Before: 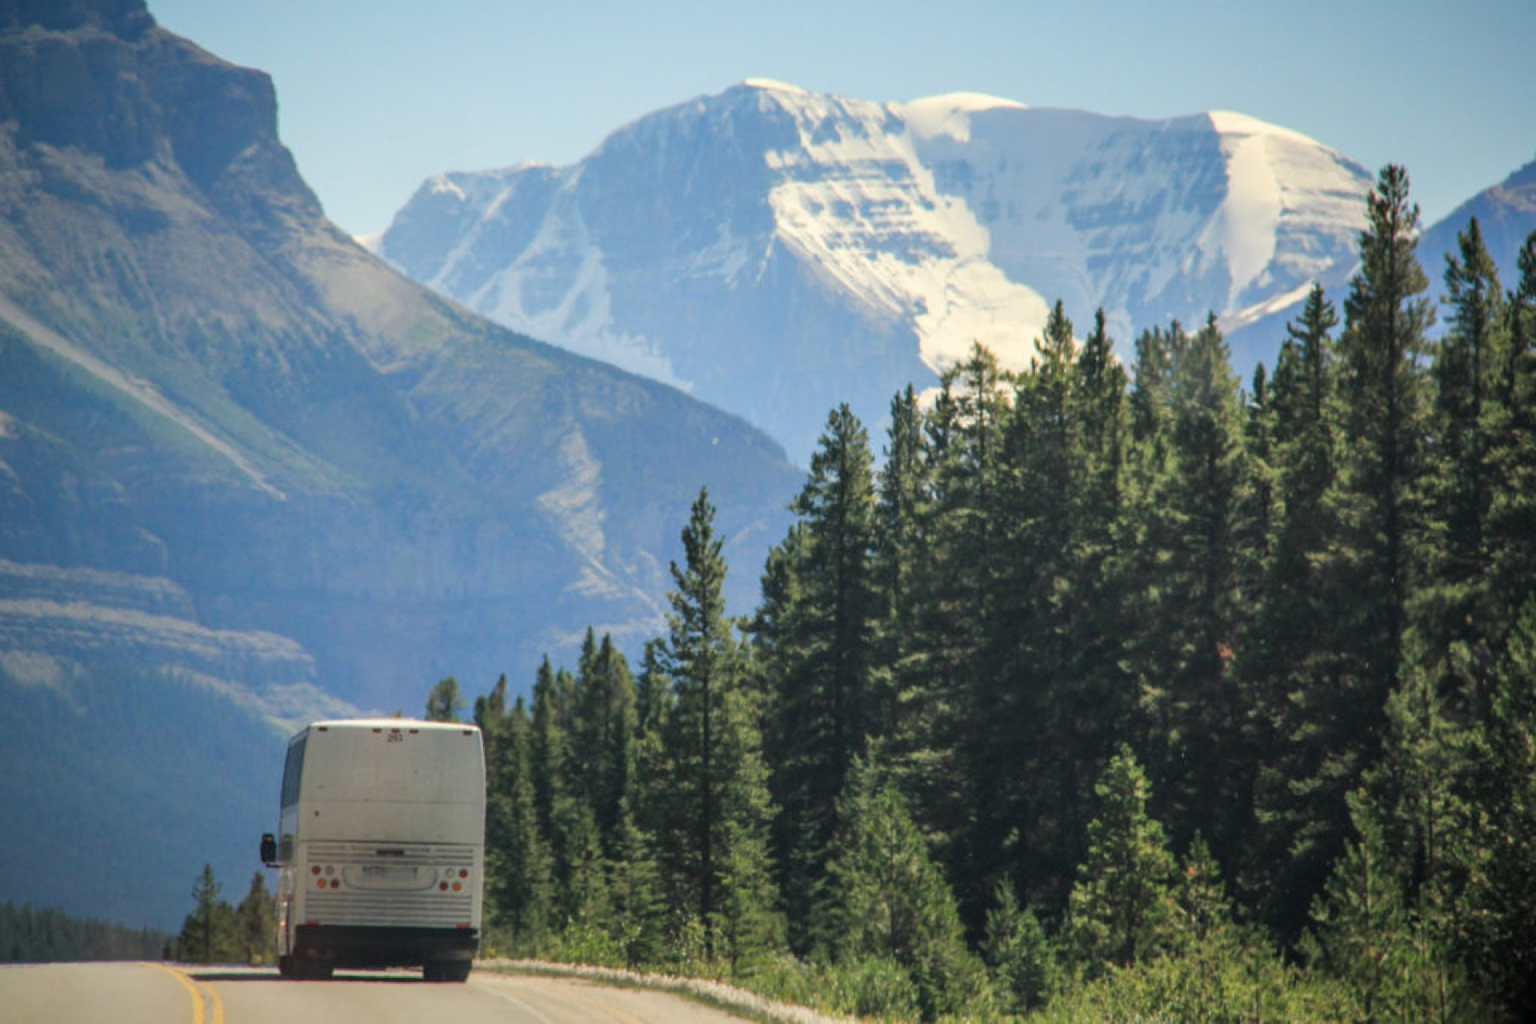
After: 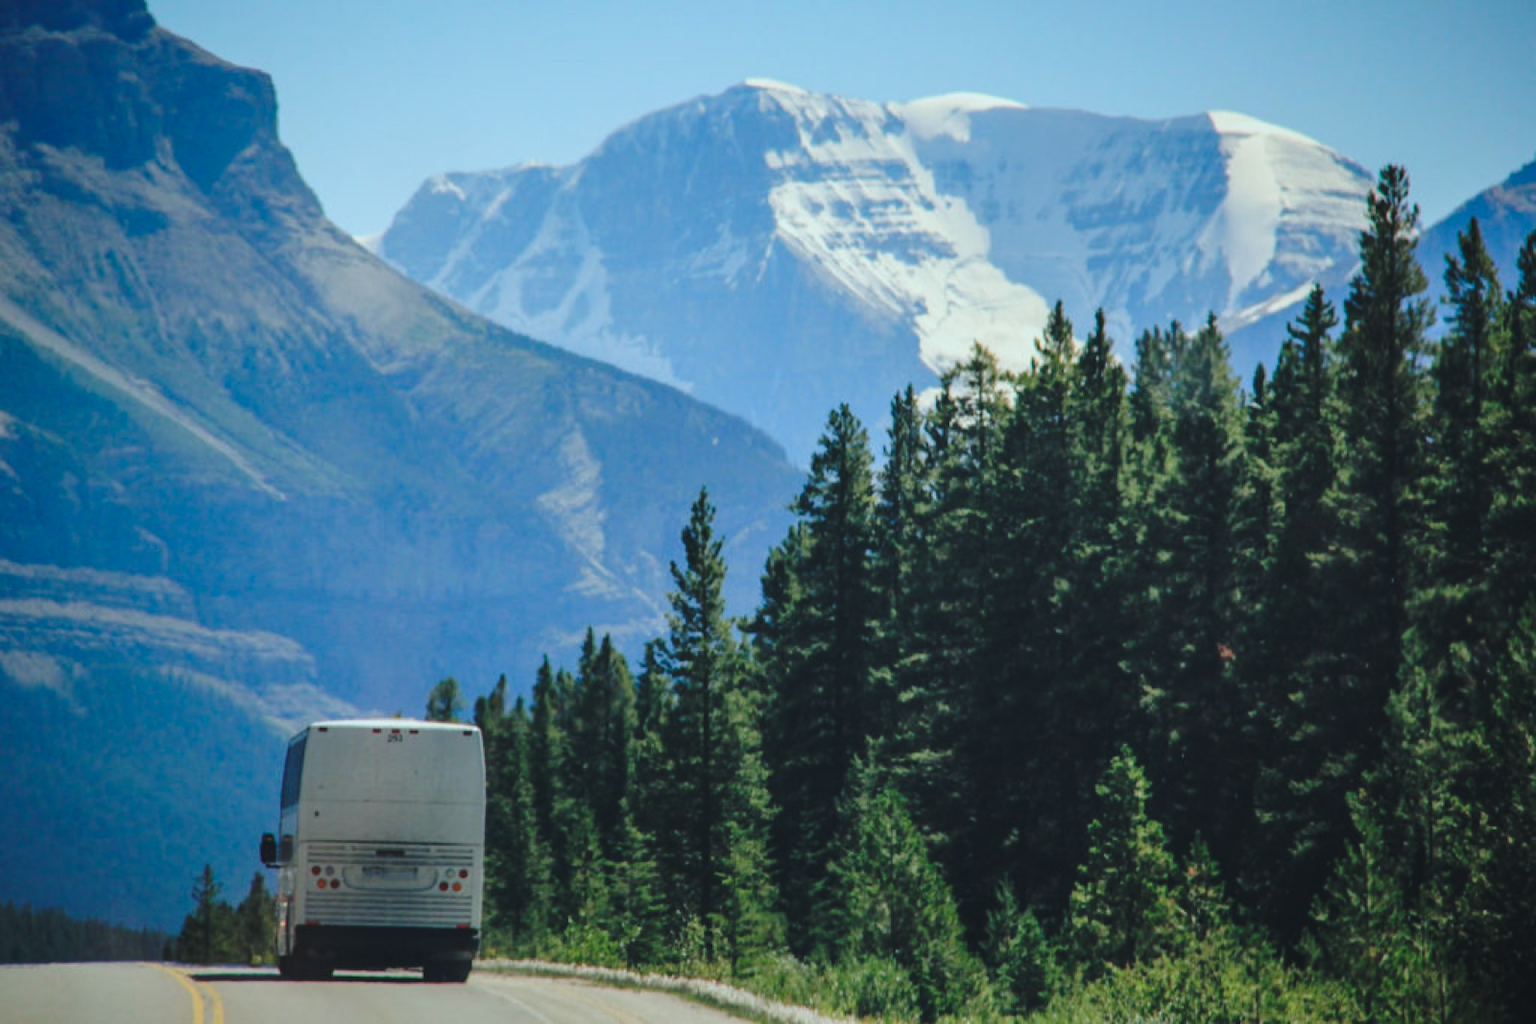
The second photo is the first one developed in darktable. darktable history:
base curve: curves: ch0 [(0, 0) (0.073, 0.04) (0.157, 0.139) (0.492, 0.492) (0.758, 0.758) (1, 1)], preserve colors none
exposure: black level correction -0.014, exposure -0.196 EV, compensate exposure bias true, compensate highlight preservation false
color calibration: illuminant F (fluorescent), F source F9 (Cool White Deluxe 4150 K) – high CRI, x 0.374, y 0.373, temperature 4160.52 K
